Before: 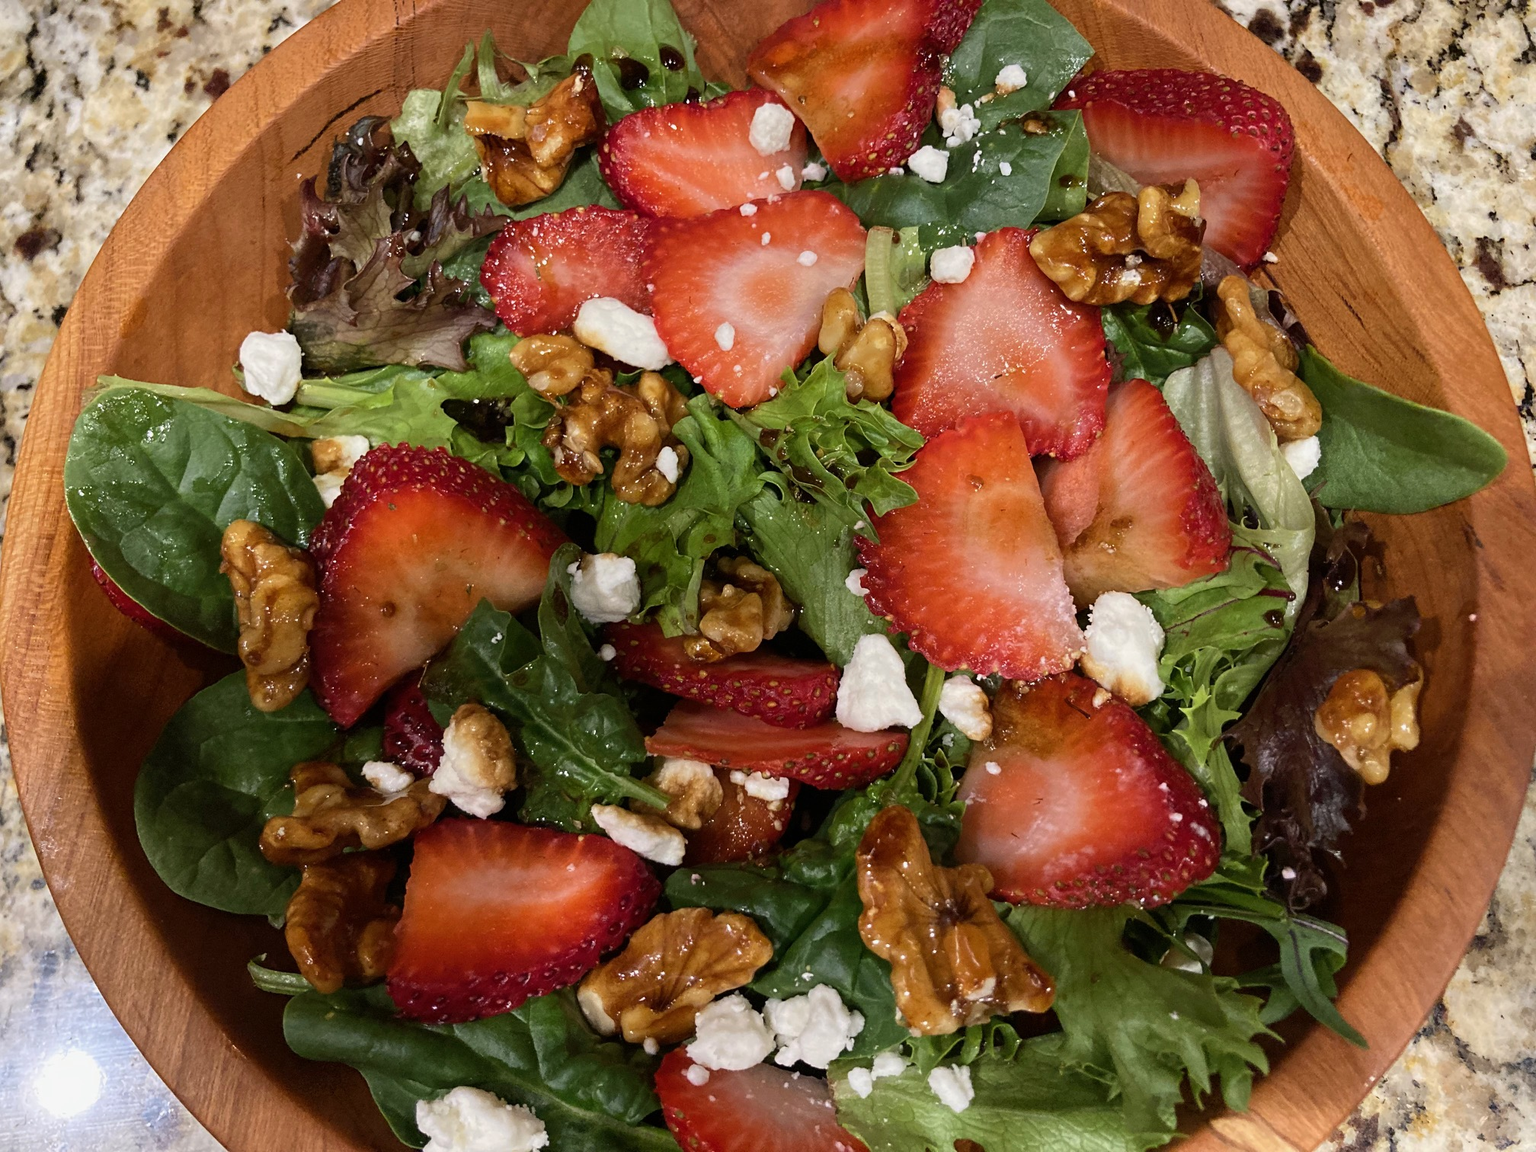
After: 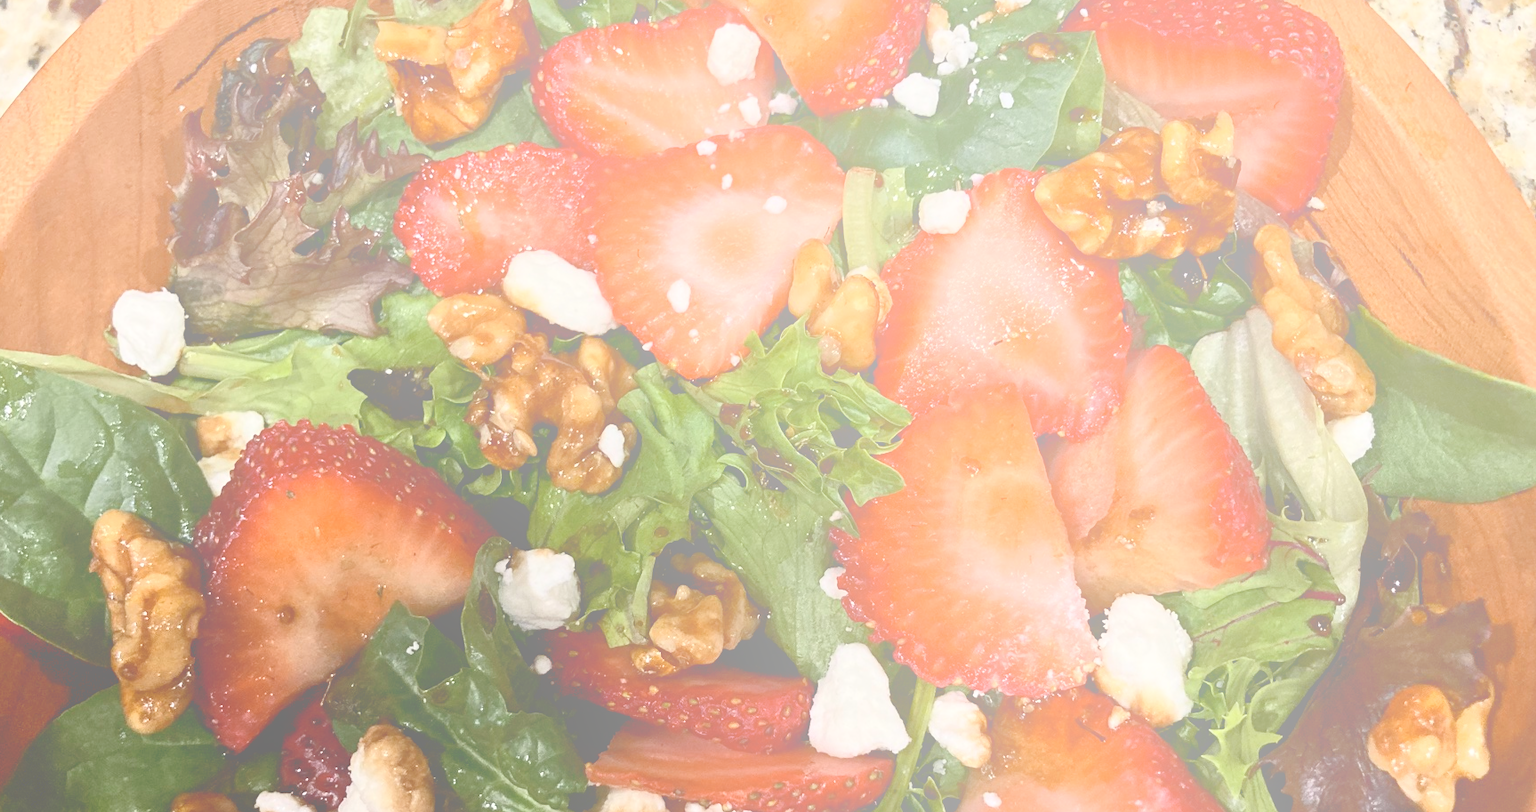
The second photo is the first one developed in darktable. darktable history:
tone equalizer: on, module defaults
crop and rotate: left 9.345%, top 7.22%, right 4.982%, bottom 32.331%
shadows and highlights: white point adjustment 1, soften with gaussian
bloom: size 70%, threshold 25%, strength 70%
contrast brightness saturation: contrast 0.25, saturation -0.31
